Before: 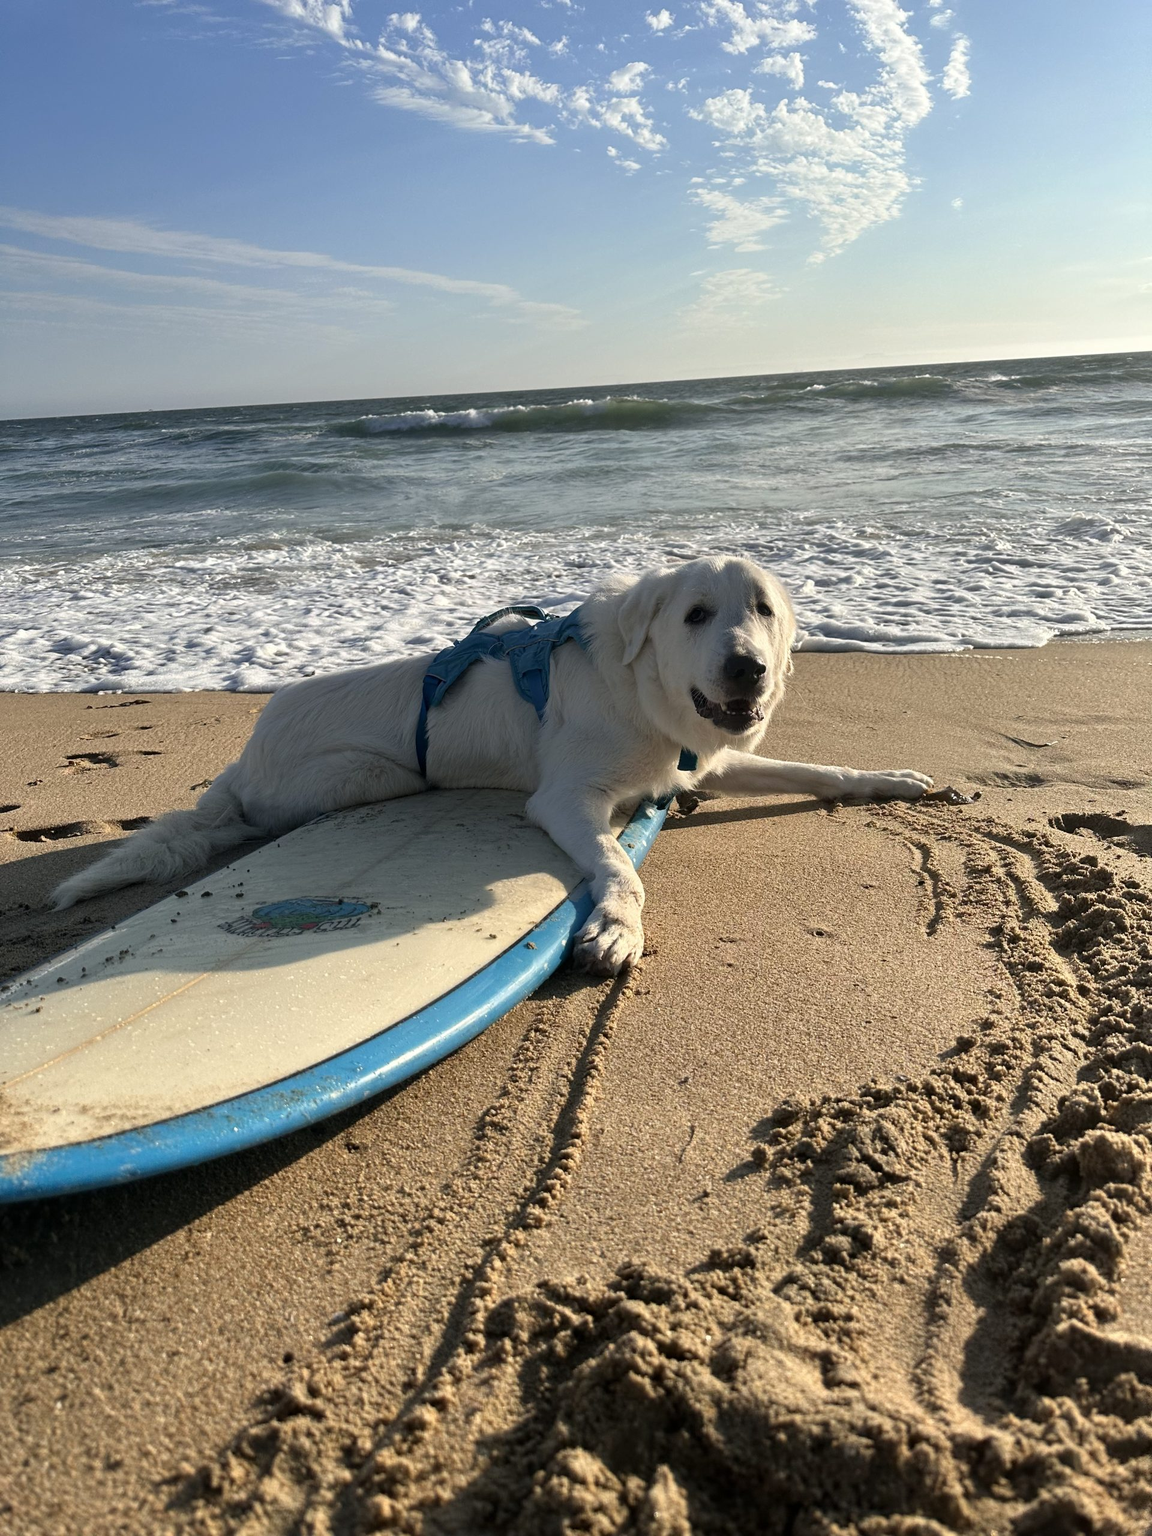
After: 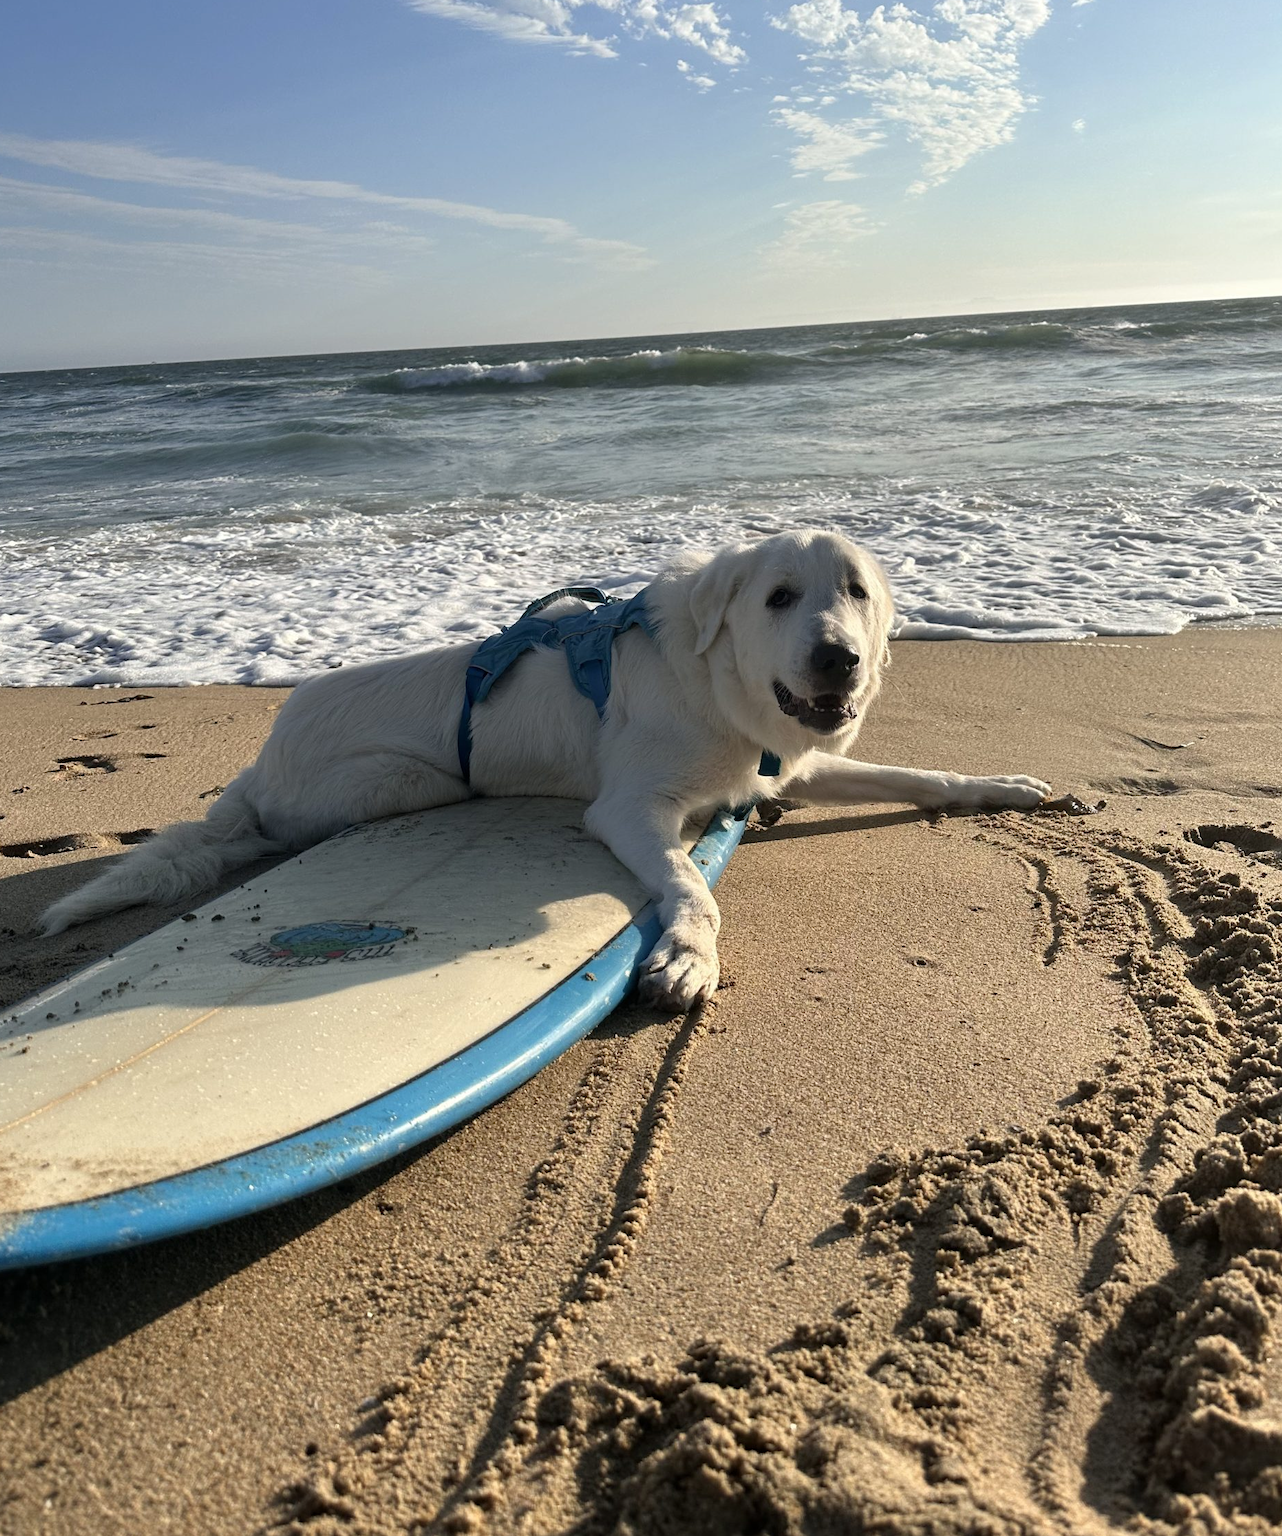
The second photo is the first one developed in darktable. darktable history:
contrast brightness saturation: saturation -0.04
crop: left 1.507%, top 6.147%, right 1.379%, bottom 6.637%
